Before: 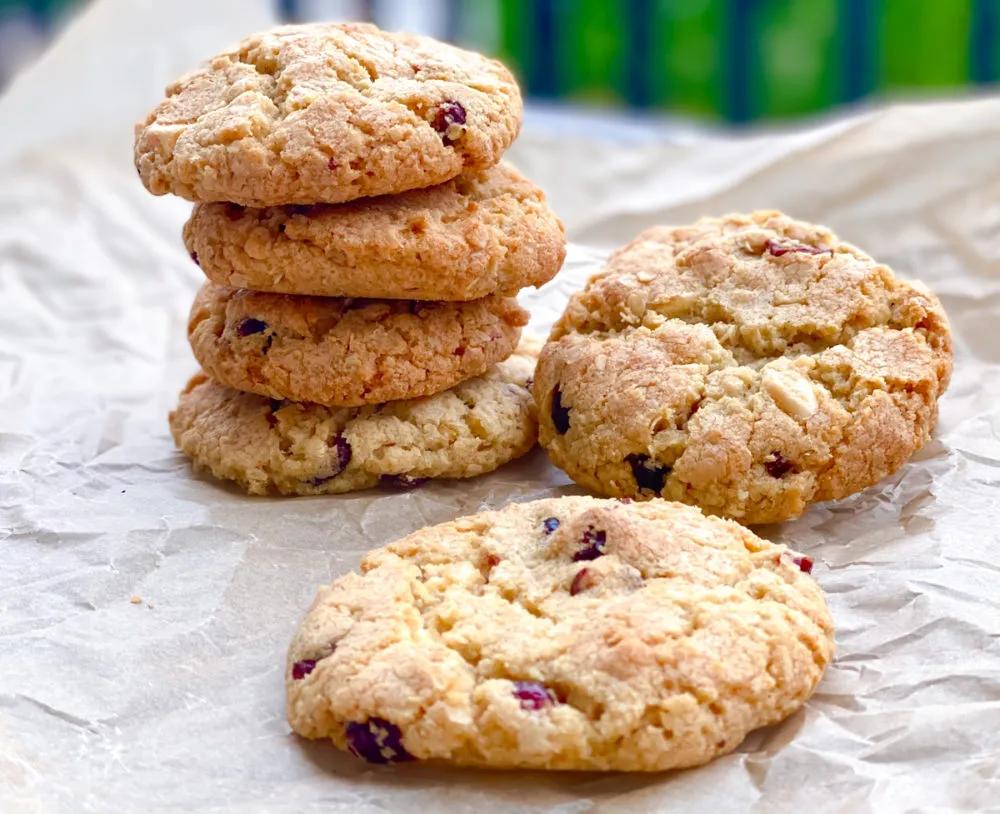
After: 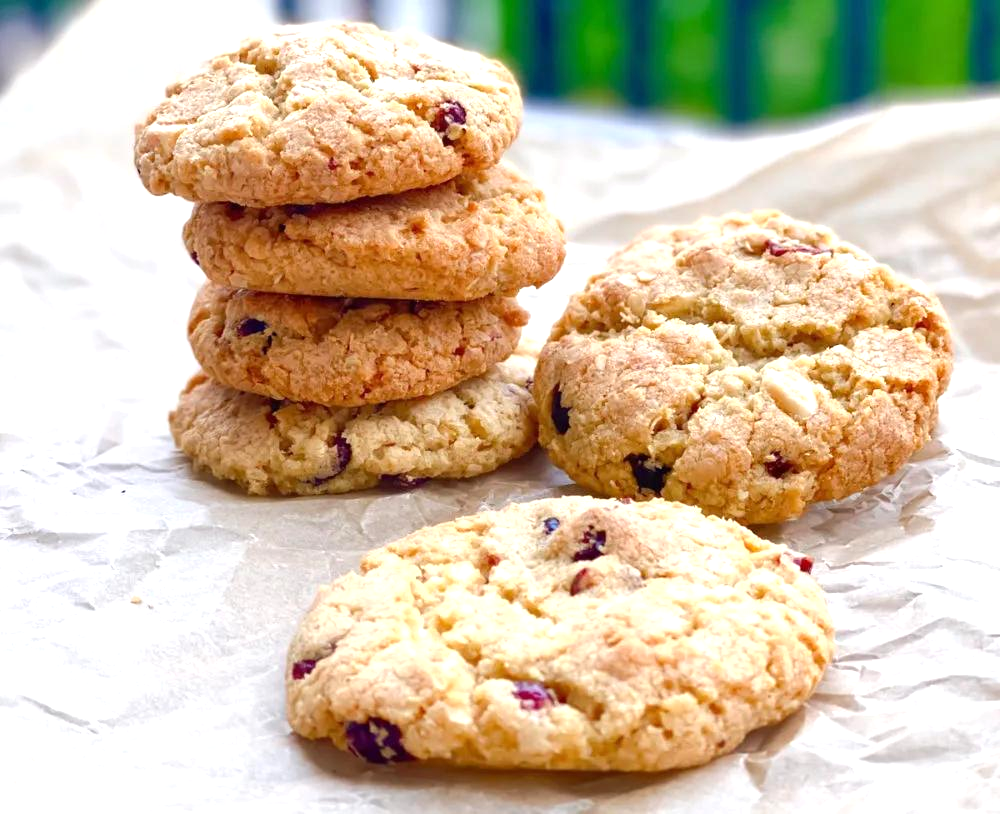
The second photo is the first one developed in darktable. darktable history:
exposure: exposure 0.437 EV, compensate highlight preservation false
